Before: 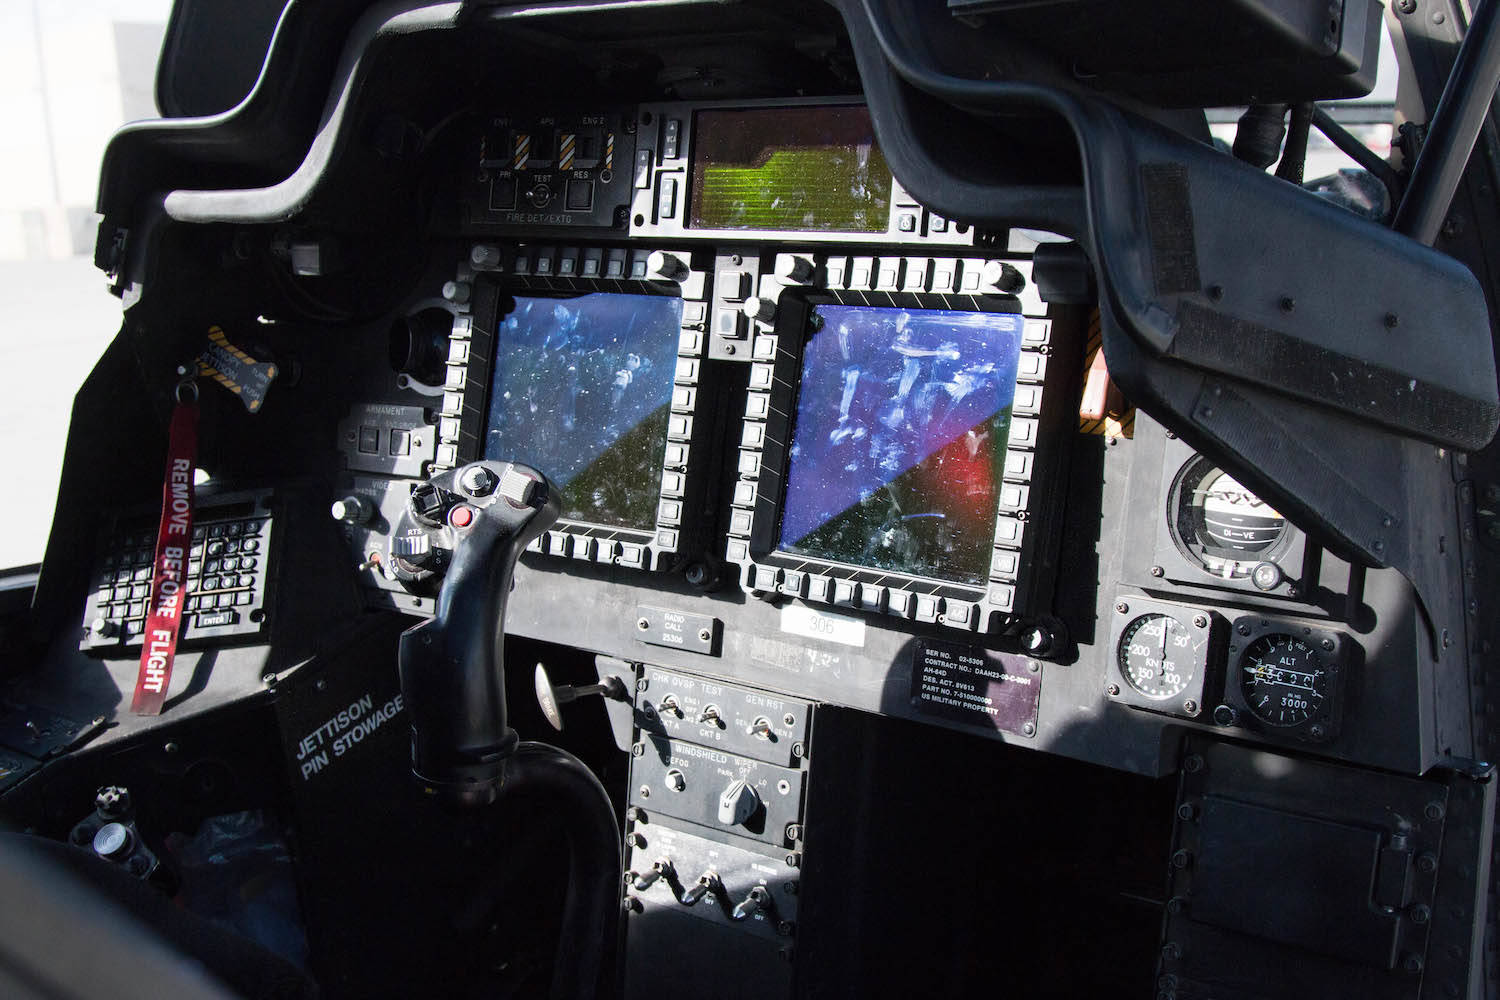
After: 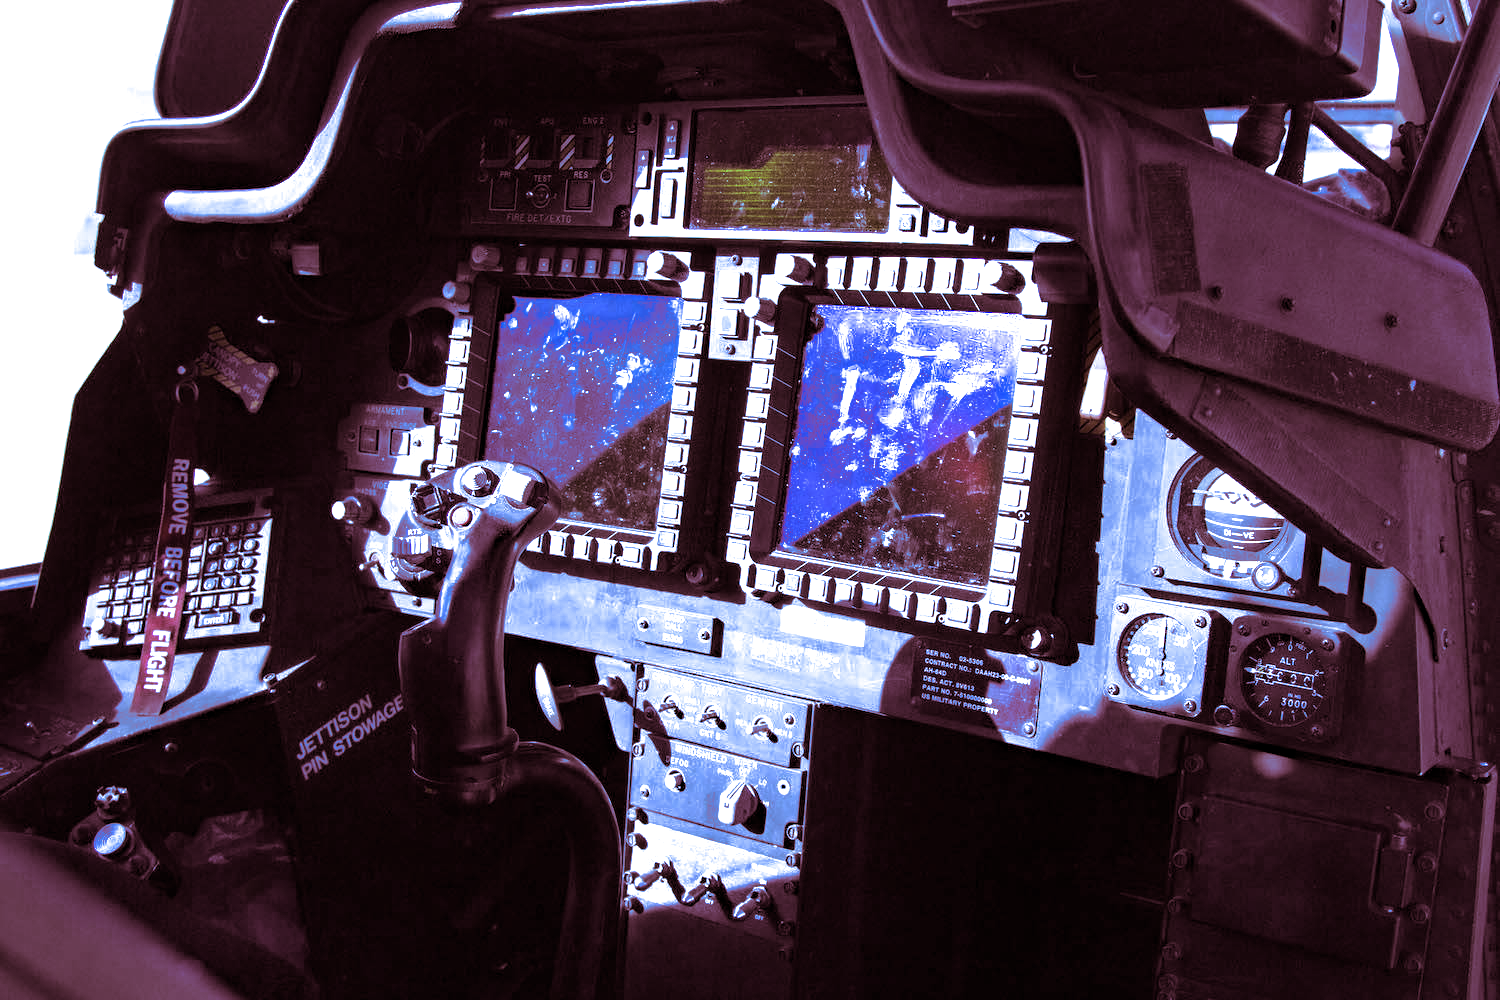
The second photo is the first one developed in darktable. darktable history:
split-toning: compress 20%
white balance: red 0.766, blue 1.537
haze removal: compatibility mode true, adaptive false
